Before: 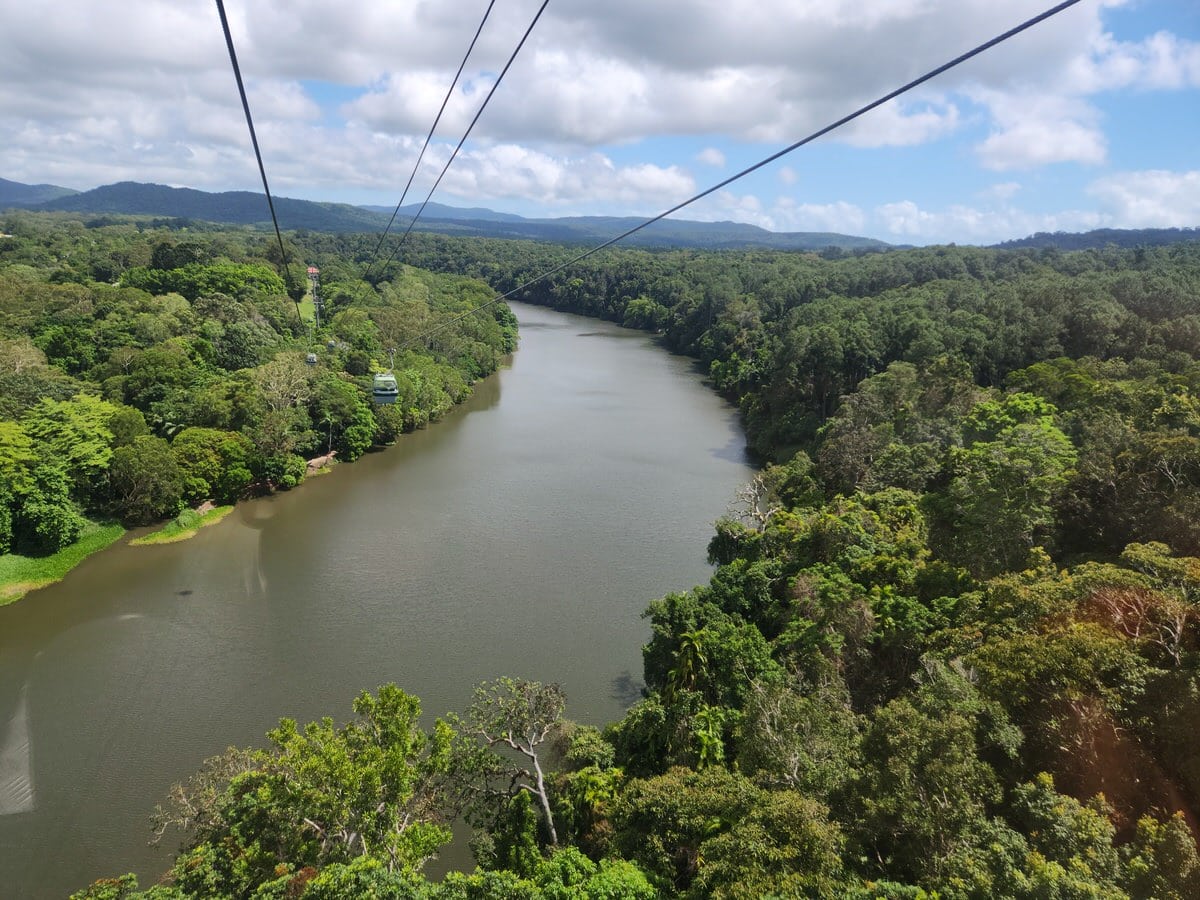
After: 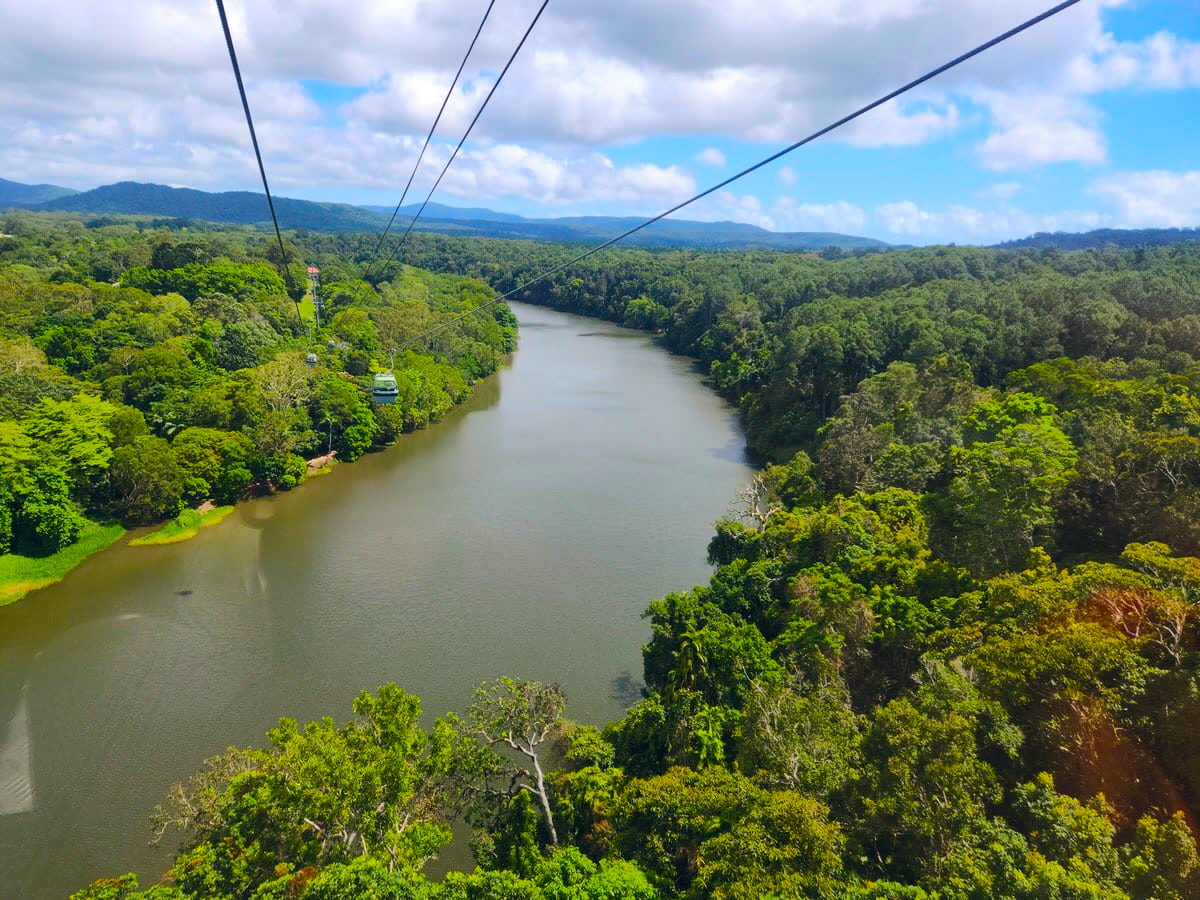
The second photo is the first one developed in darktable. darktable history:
color balance rgb: shadows lift › luminance -19.906%, global offset › chroma 0.053%, global offset › hue 253.94°, perceptual saturation grading › global saturation 33.308%, perceptual brilliance grading › mid-tones 10.034%, perceptual brilliance grading › shadows 14.237%, global vibrance 39.554%
levels: mode automatic, white 99.95%, levels [0.062, 0.494, 0.925]
